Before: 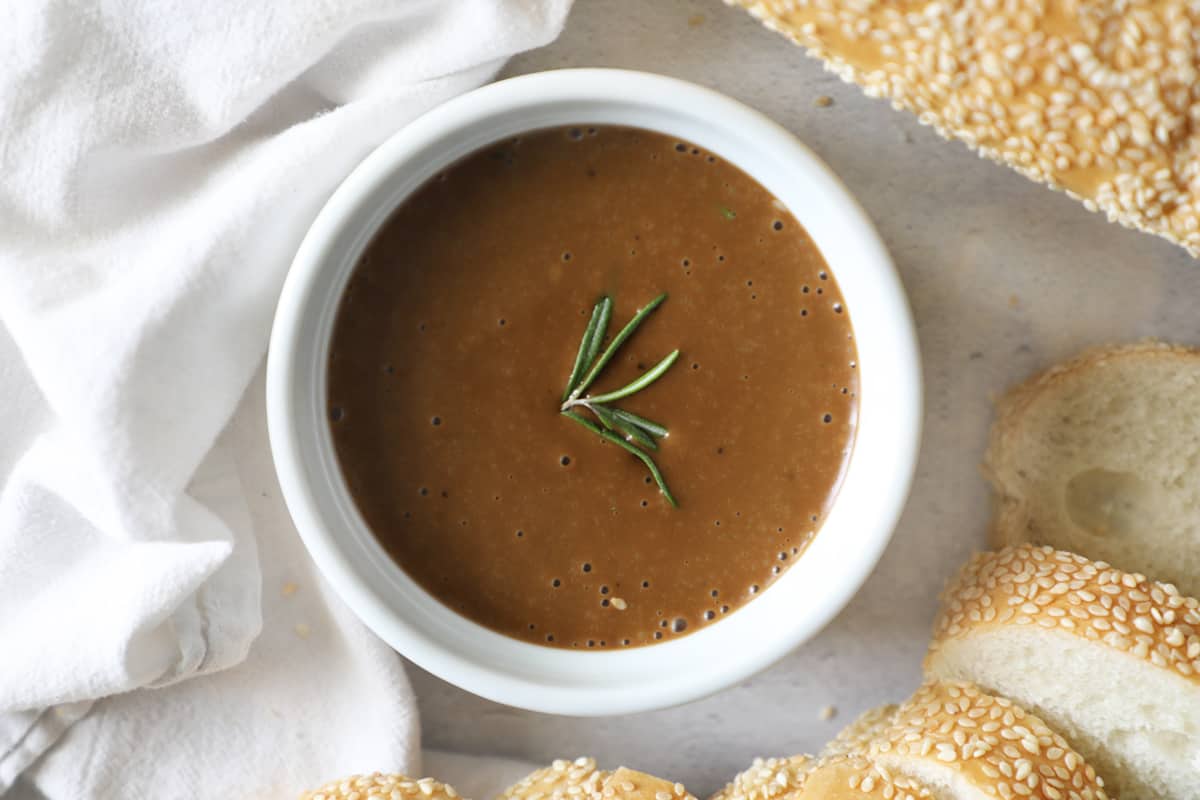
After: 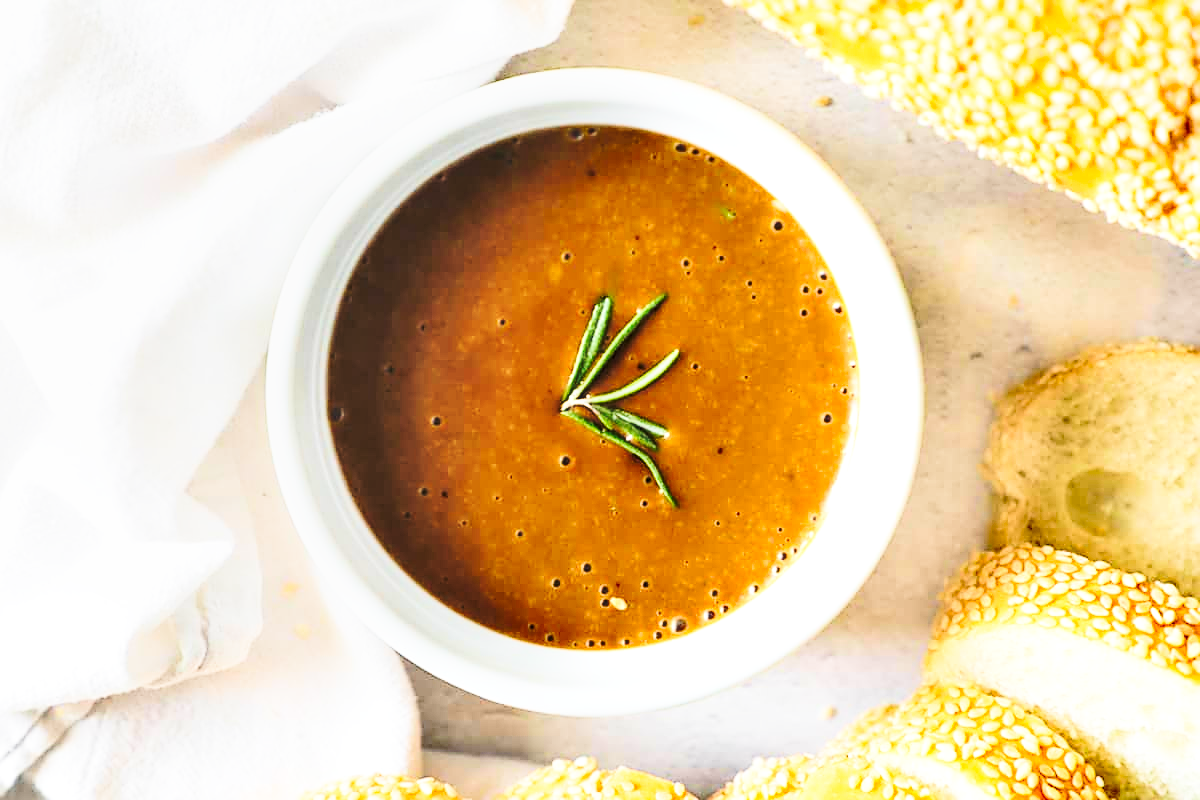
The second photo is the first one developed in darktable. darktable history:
velvia: on, module defaults
tone curve: curves: ch0 [(0, 0.01) (0.037, 0.032) (0.131, 0.108) (0.275, 0.258) (0.483, 0.512) (0.61, 0.661) (0.696, 0.76) (0.792, 0.867) (0.911, 0.955) (0.997, 0.995)]; ch1 [(0, 0) (0.308, 0.268) (0.425, 0.383) (0.503, 0.502) (0.529, 0.543) (0.706, 0.754) (0.869, 0.907) (1, 1)]; ch2 [(0, 0) (0.228, 0.196) (0.336, 0.315) (0.399, 0.403) (0.485, 0.487) (0.502, 0.502) (0.525, 0.523) (0.545, 0.552) (0.587, 0.61) (0.636, 0.654) (0.711, 0.729) (0.855, 0.87) (0.998, 0.977)], color space Lab, linked channels, preserve colors none
color zones: curves: ch1 [(0.25, 0.61) (0.75, 0.248)], mix 38.81%
local contrast: on, module defaults
base curve: curves: ch0 [(0, 0) (0.032, 0.037) (0.105, 0.228) (0.435, 0.76) (0.856, 0.983) (1, 1)], preserve colors none
sharpen: on, module defaults
contrast brightness saturation: contrast 0.137, brightness 0.212
shadows and highlights: soften with gaussian
